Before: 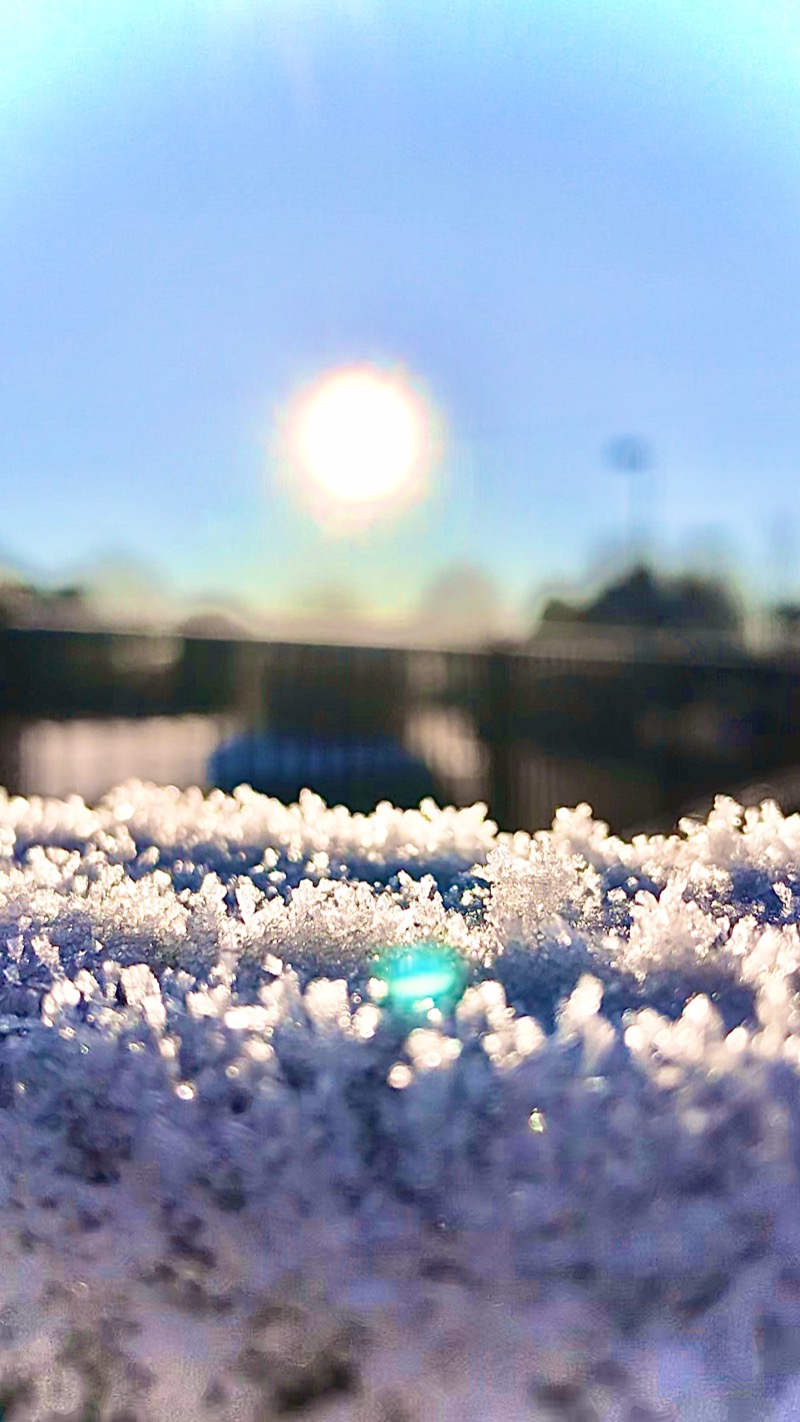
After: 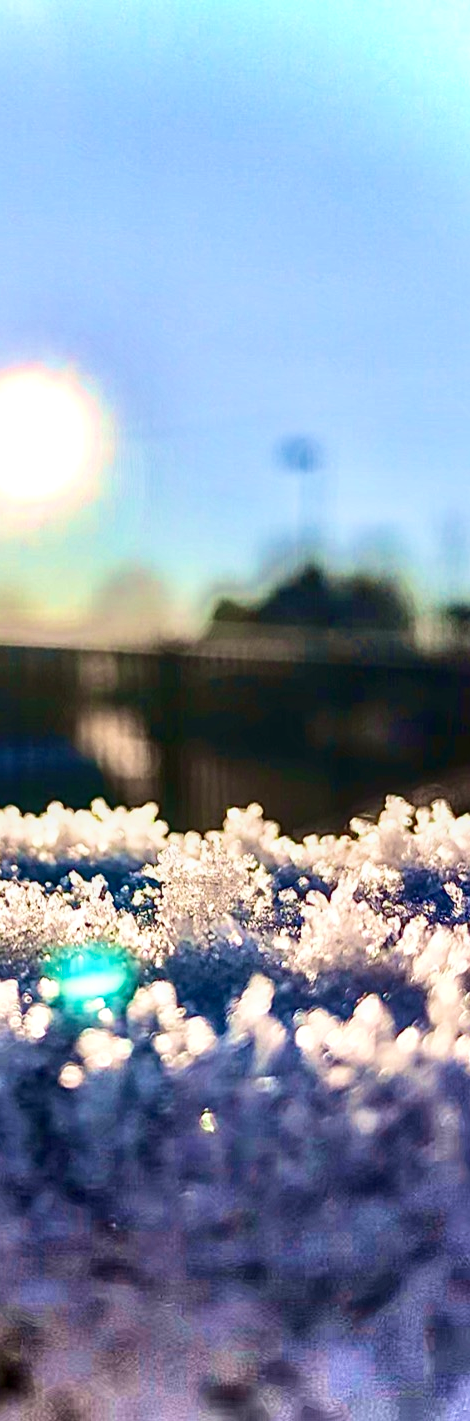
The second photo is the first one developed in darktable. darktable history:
contrast brightness saturation: contrast 0.199, brightness -0.102, saturation 0.099
velvia: on, module defaults
crop: left 41.197%
local contrast: detail 130%
